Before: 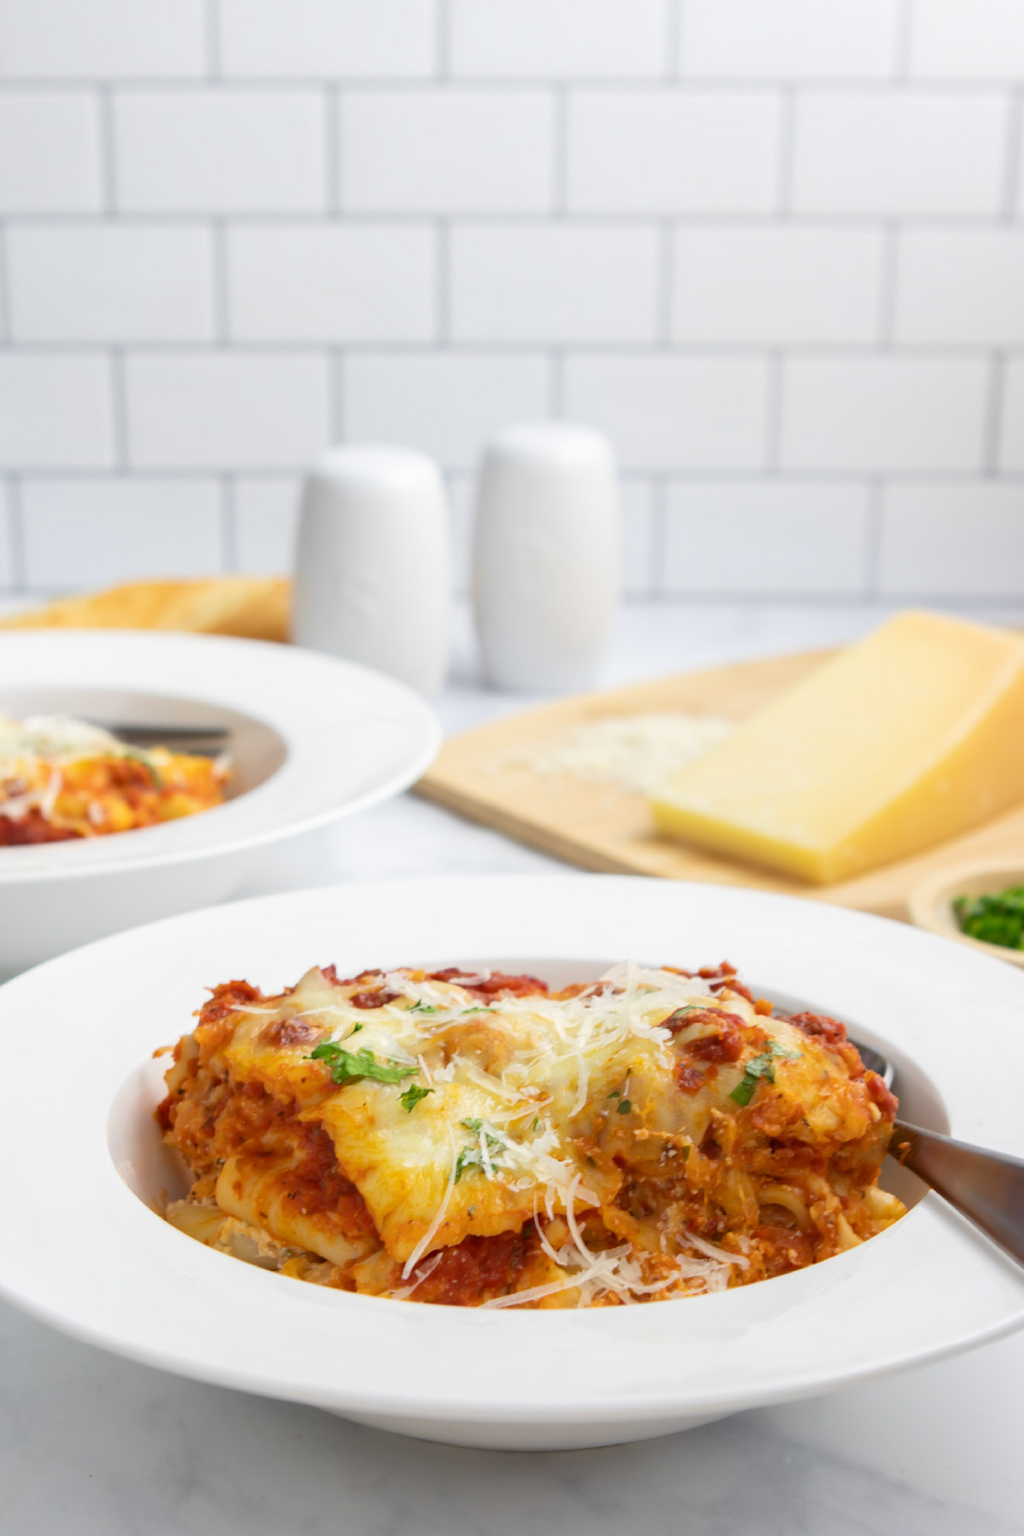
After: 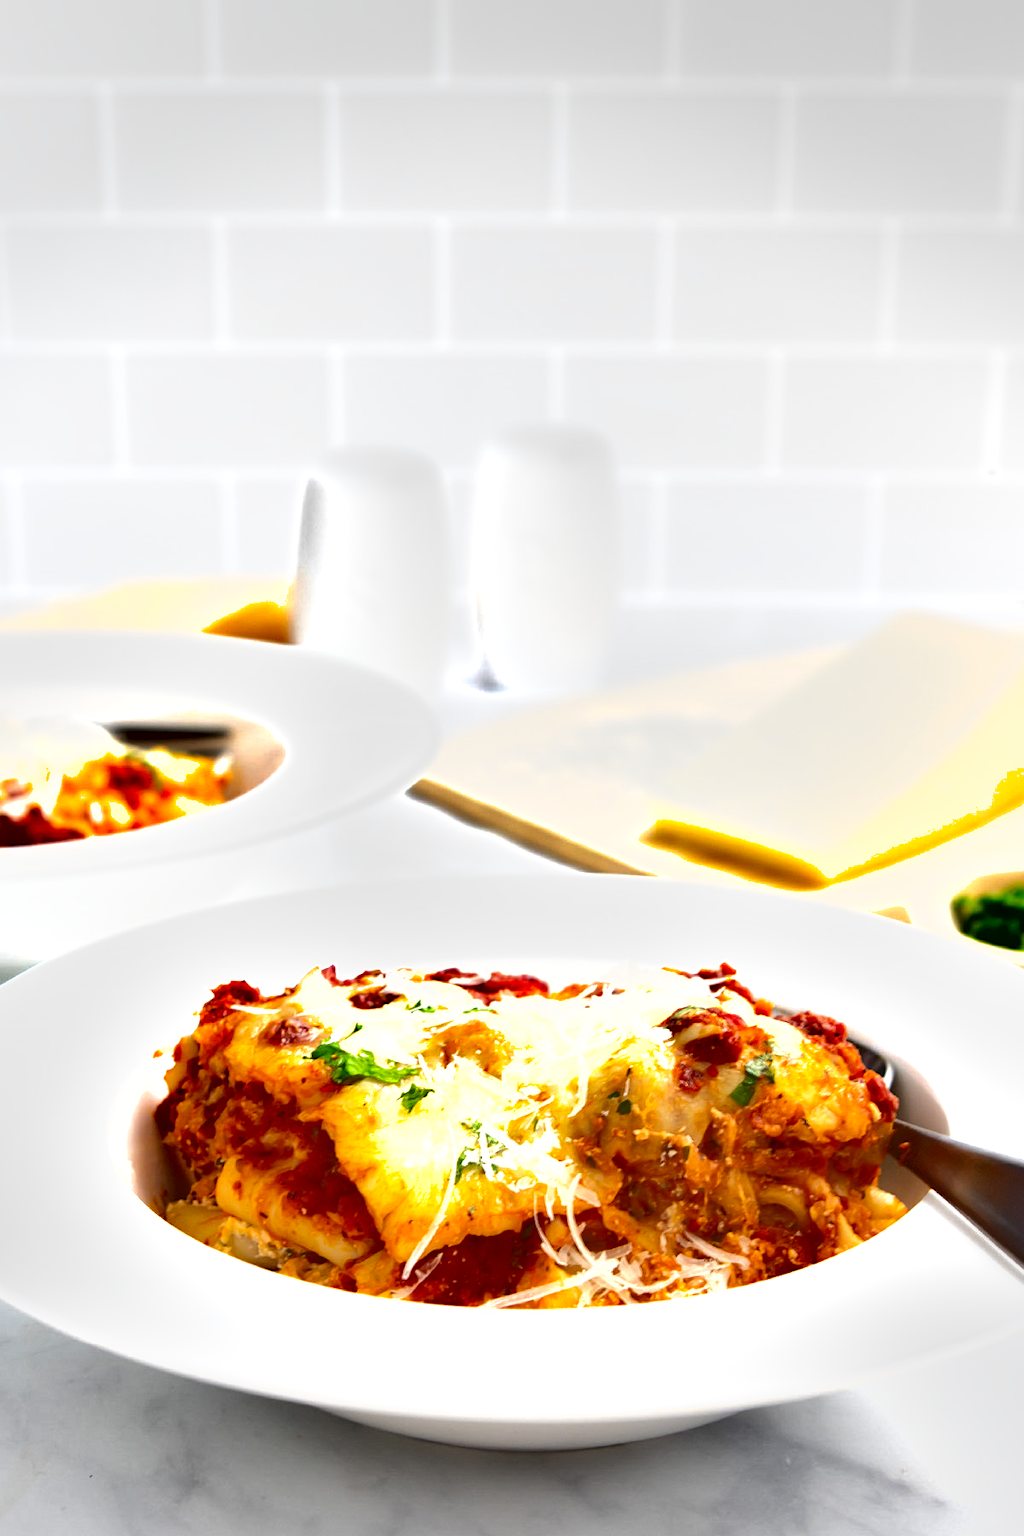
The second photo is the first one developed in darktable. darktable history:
exposure: black level correction 0, exposure 1.015 EV, compensate exposure bias true, compensate highlight preservation false
local contrast: mode bilateral grid, contrast 20, coarseness 50, detail 159%, midtone range 0.2
shadows and highlights: shadows 43.71, white point adjustment -1.46, soften with gaussian
vignetting: fall-off start 91%, fall-off radius 39.39%, brightness -0.182, saturation -0.3, width/height ratio 1.219, shape 1.3, dithering 8-bit output, unbound false
contrast equalizer: y [[0.5, 0.496, 0.435, 0.435, 0.496, 0.5], [0.5 ×6], [0.5 ×6], [0 ×6], [0 ×6]]
